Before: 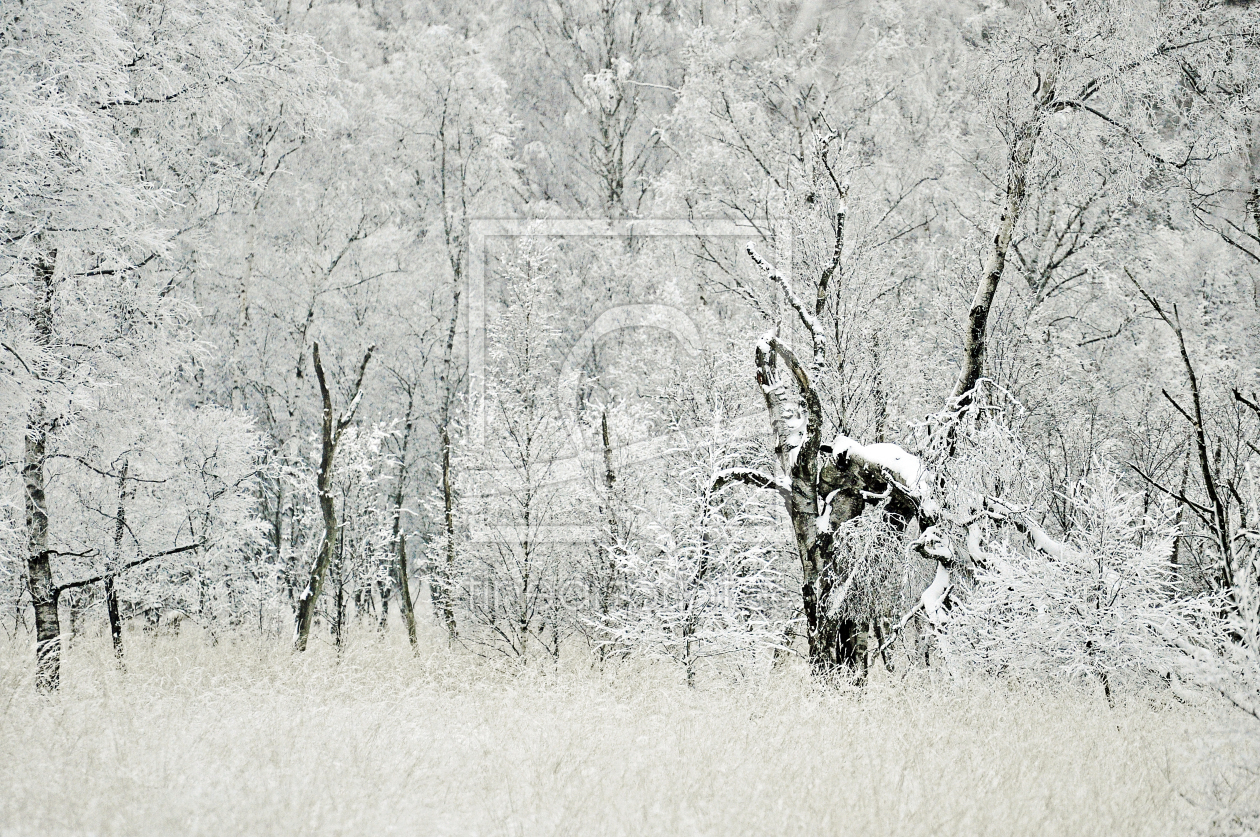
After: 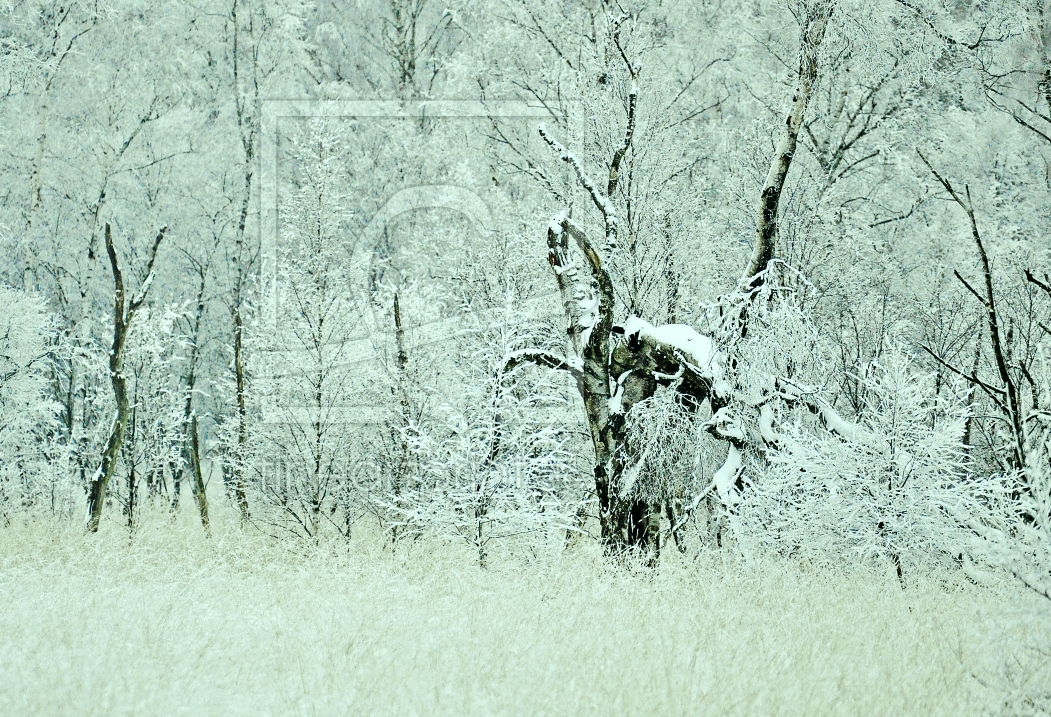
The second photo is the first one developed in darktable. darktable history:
crop: left 16.519%, top 14.275%
color correction: highlights a* -7.53, highlights b* 1.01, shadows a* -3.08, saturation 1.43
